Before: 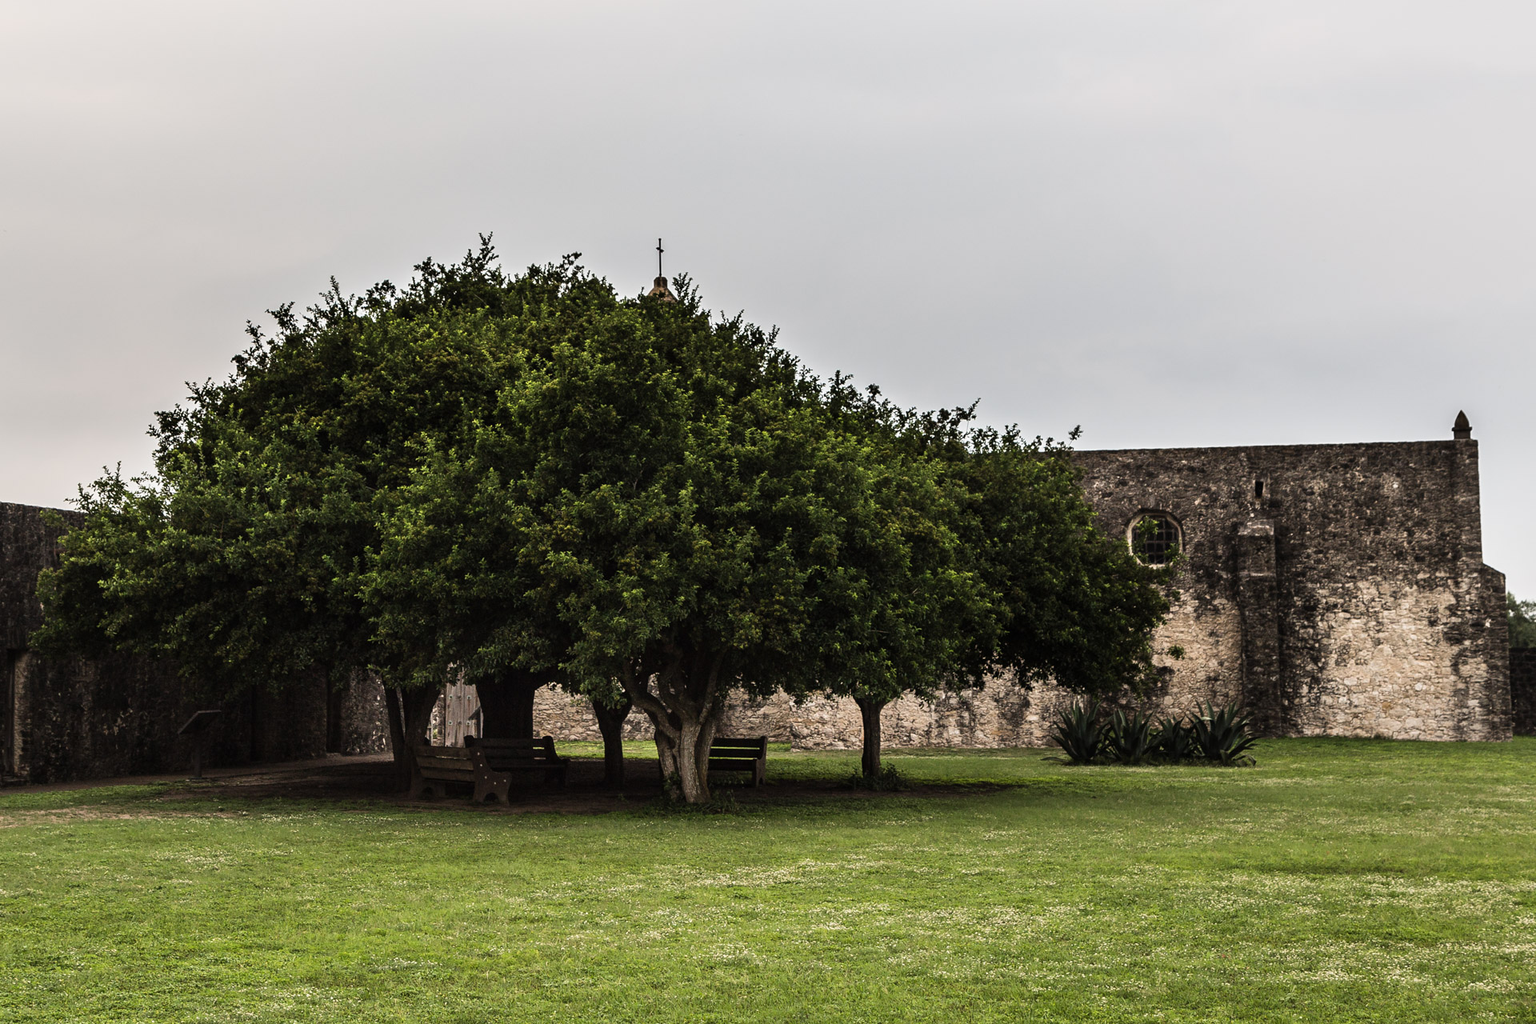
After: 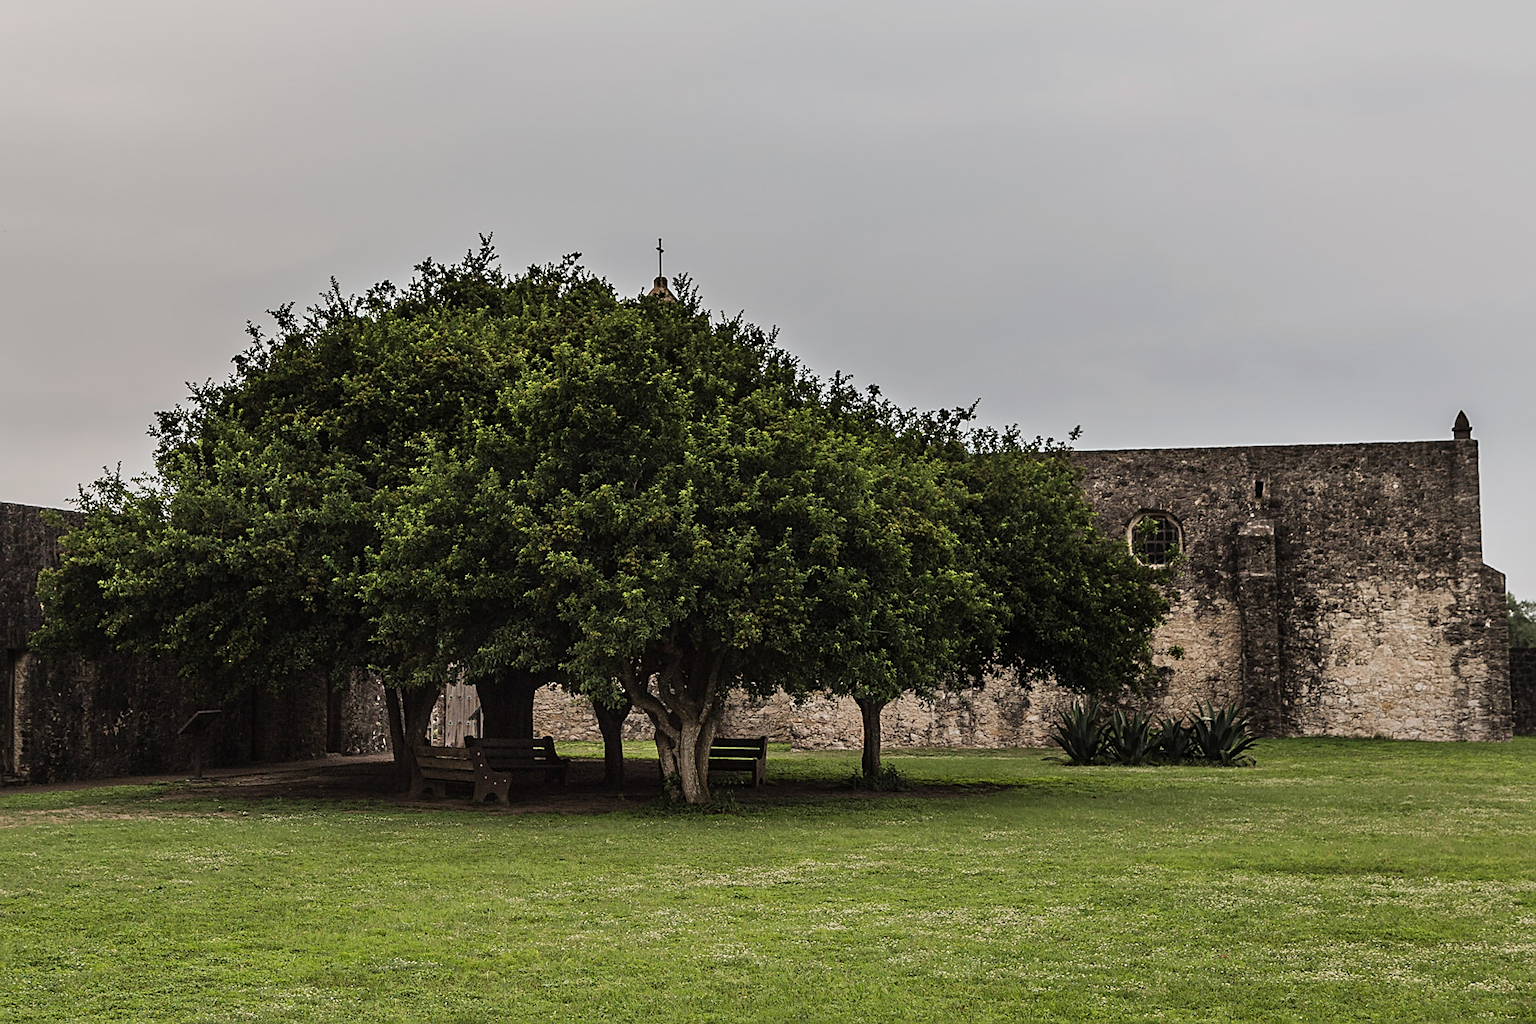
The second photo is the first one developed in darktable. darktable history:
tone equalizer: -8 EV 0.25 EV, -7 EV 0.417 EV, -6 EV 0.417 EV, -5 EV 0.25 EV, -3 EV -0.25 EV, -2 EV -0.417 EV, -1 EV -0.417 EV, +0 EV -0.25 EV, edges refinement/feathering 500, mask exposure compensation -1.57 EV, preserve details guided filter
sharpen: on, module defaults
